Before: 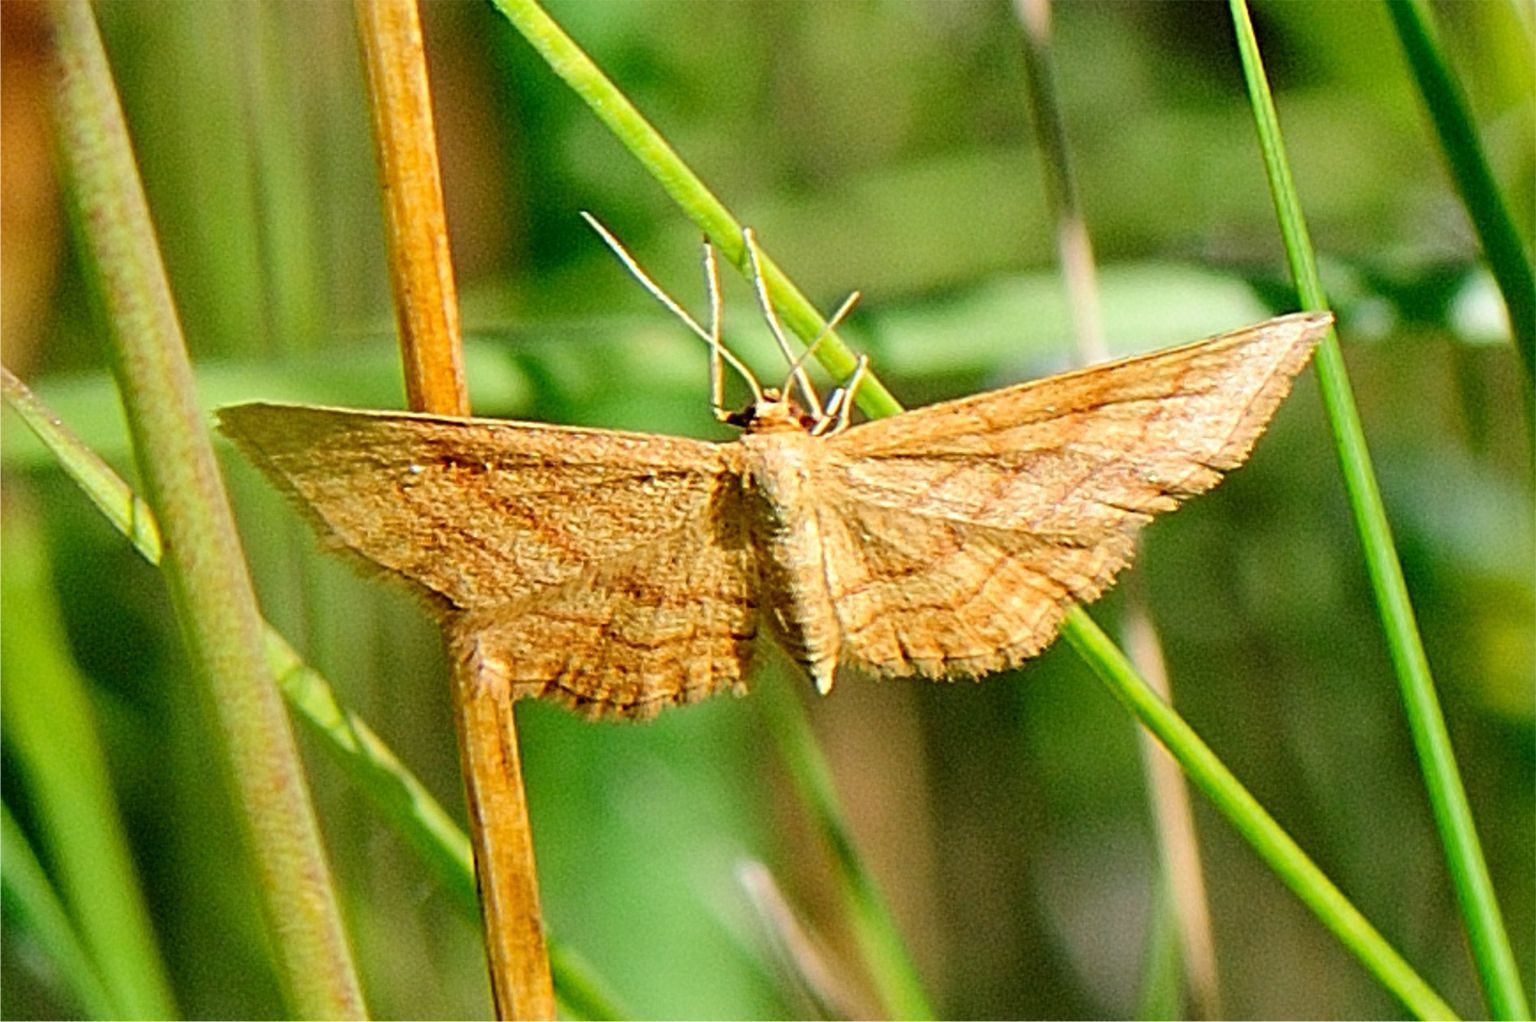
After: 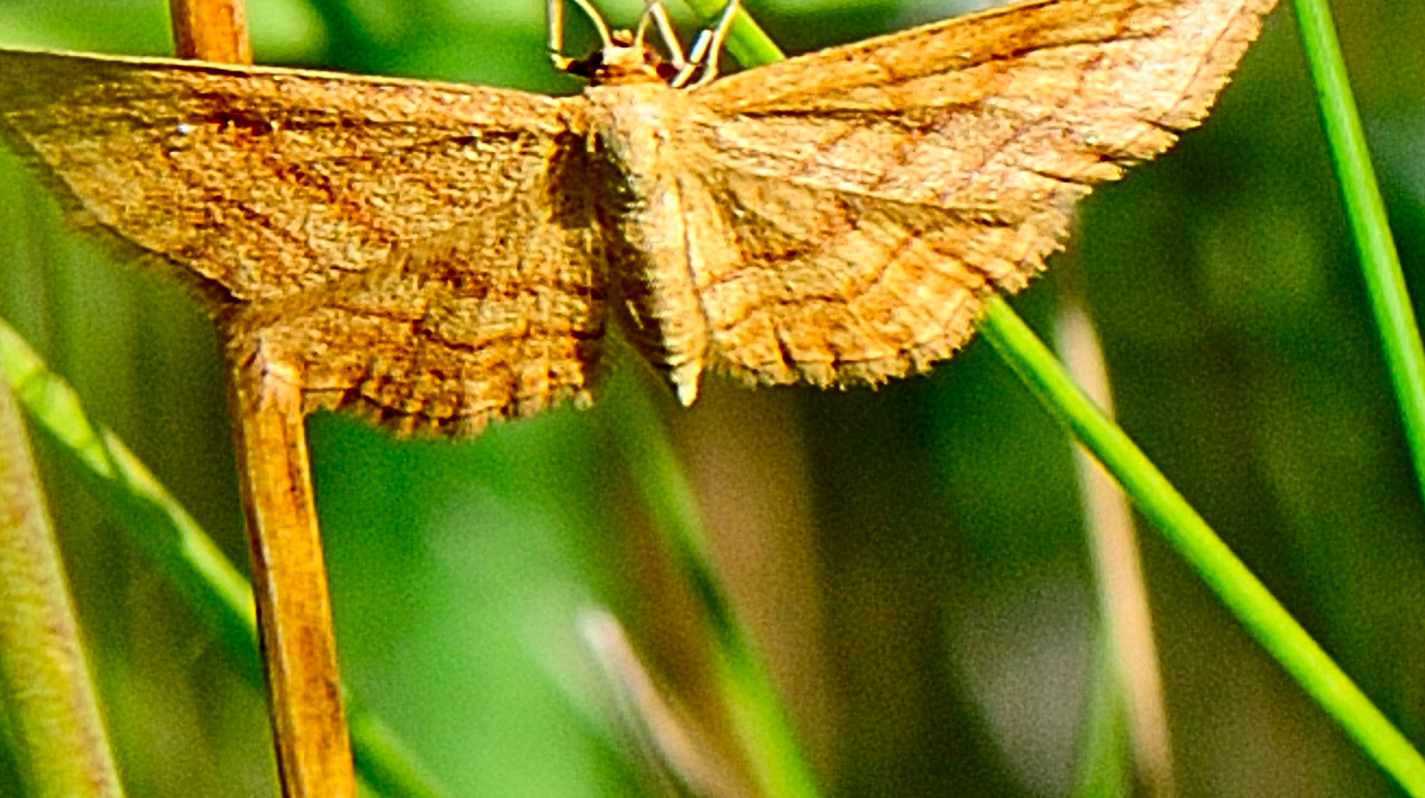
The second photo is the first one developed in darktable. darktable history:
contrast brightness saturation: contrast 0.194, brightness -0.111, saturation 0.208
crop and rotate: left 17.302%, top 35.658%, right 7.248%, bottom 0.8%
shadows and highlights: shadows 60, soften with gaussian
